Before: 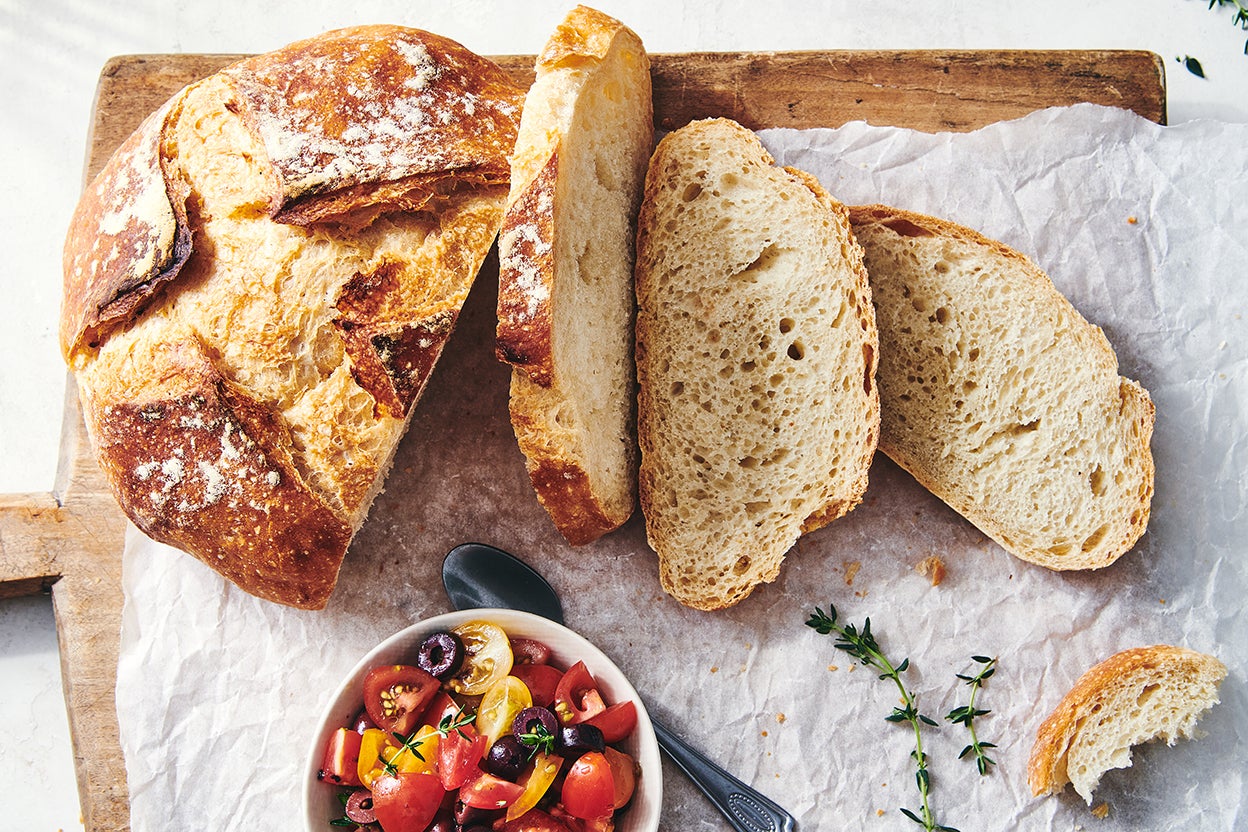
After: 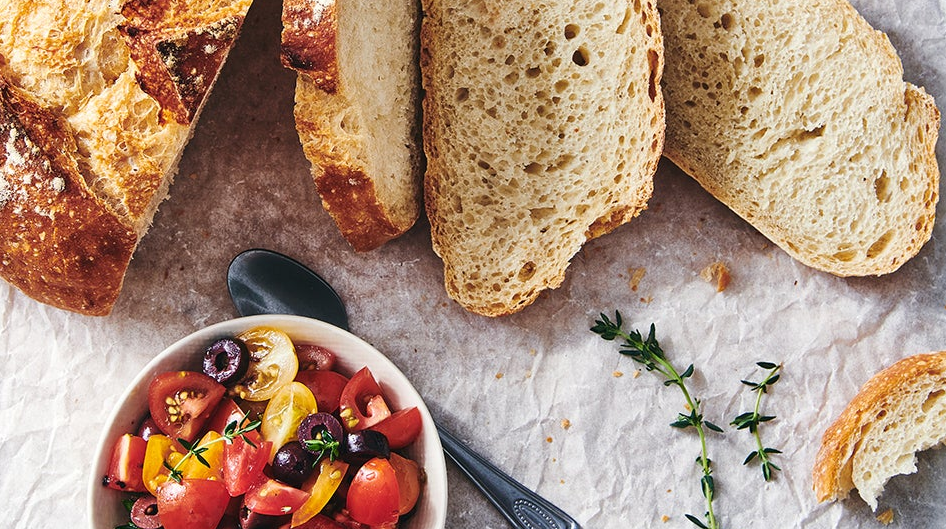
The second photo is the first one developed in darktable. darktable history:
crop and rotate: left 17.283%, top 35.443%, right 6.855%, bottom 0.919%
